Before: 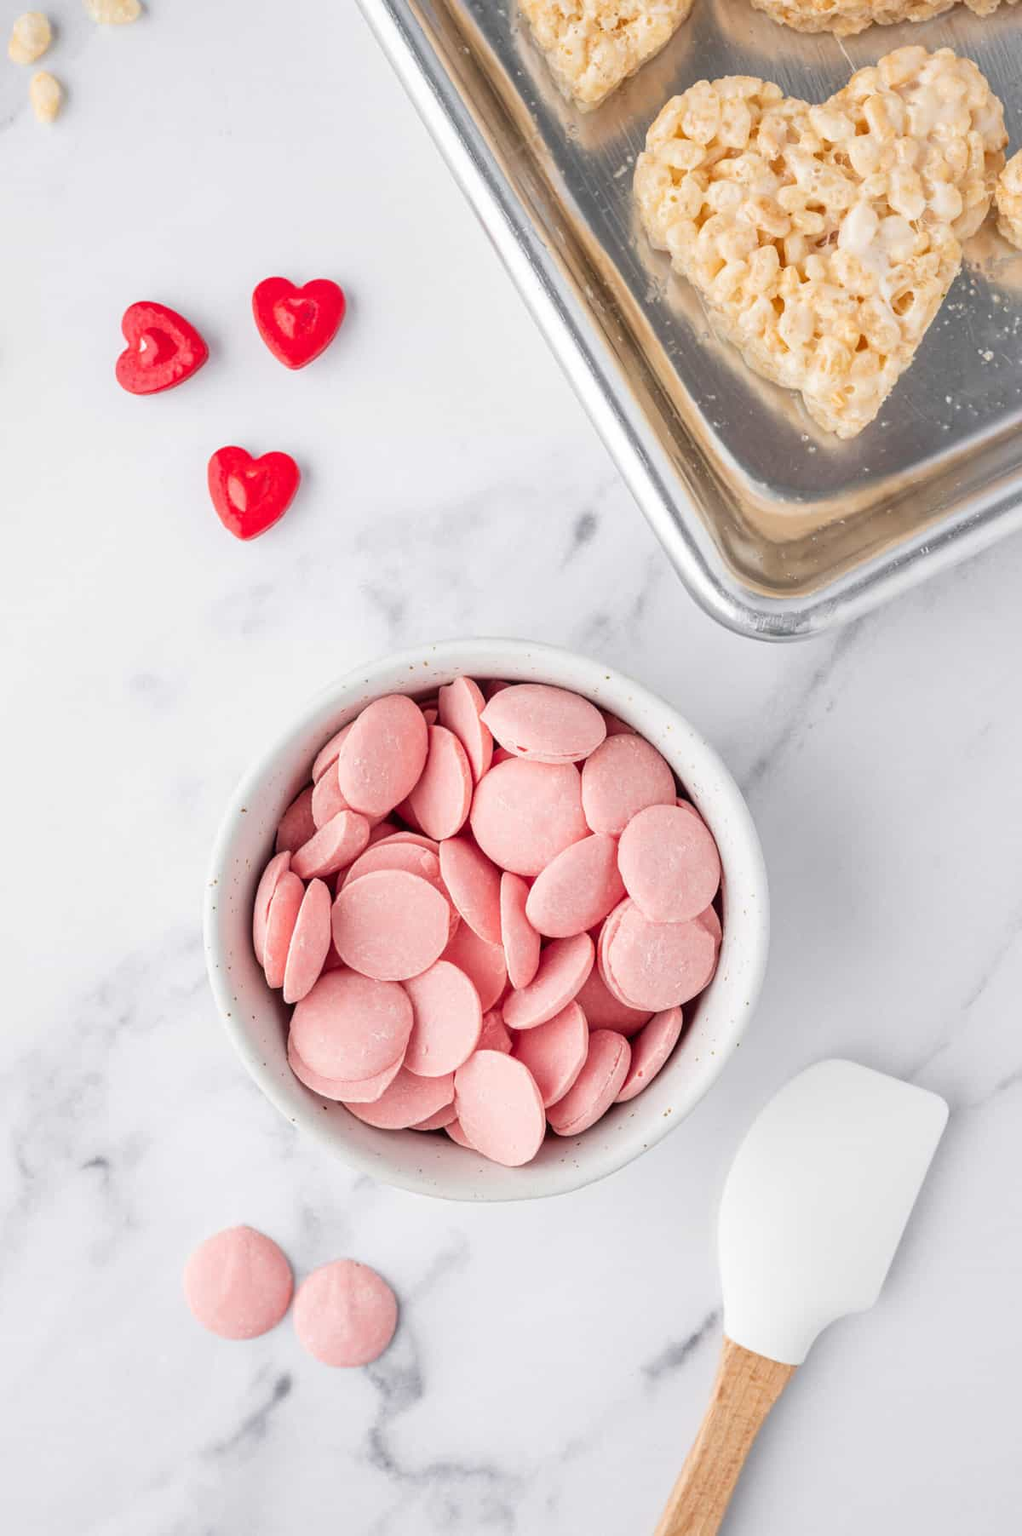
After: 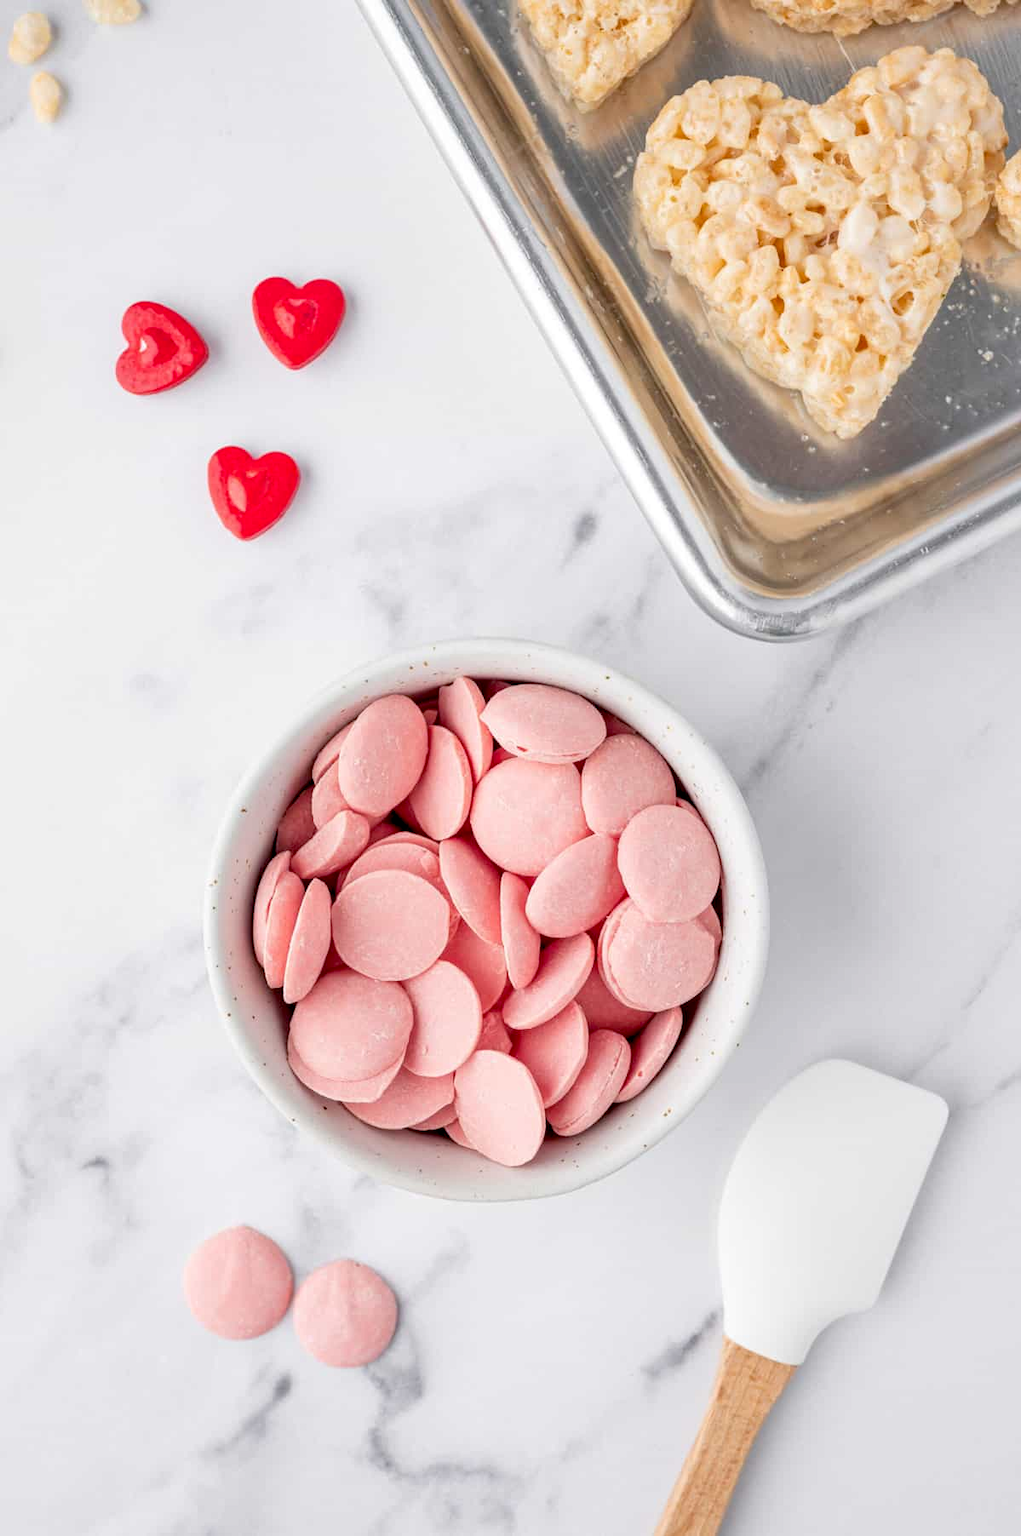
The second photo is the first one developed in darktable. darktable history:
exposure: black level correction 0.01, exposure 0.017 EV, compensate highlight preservation false
